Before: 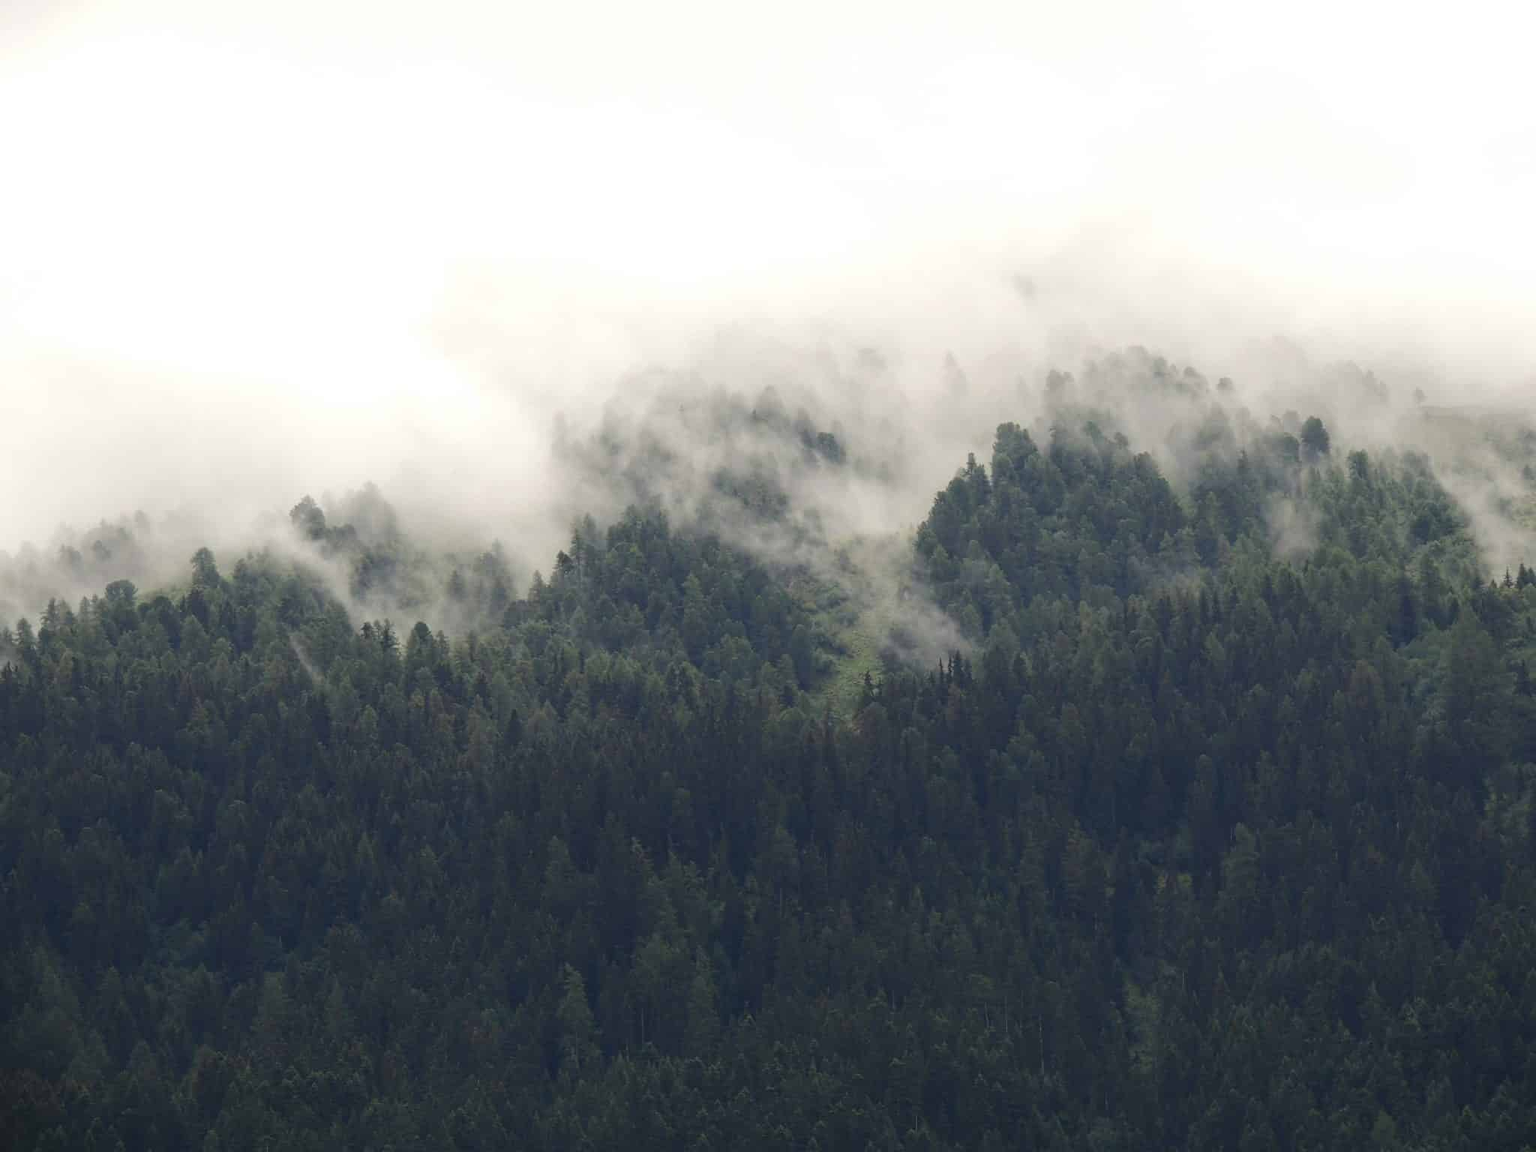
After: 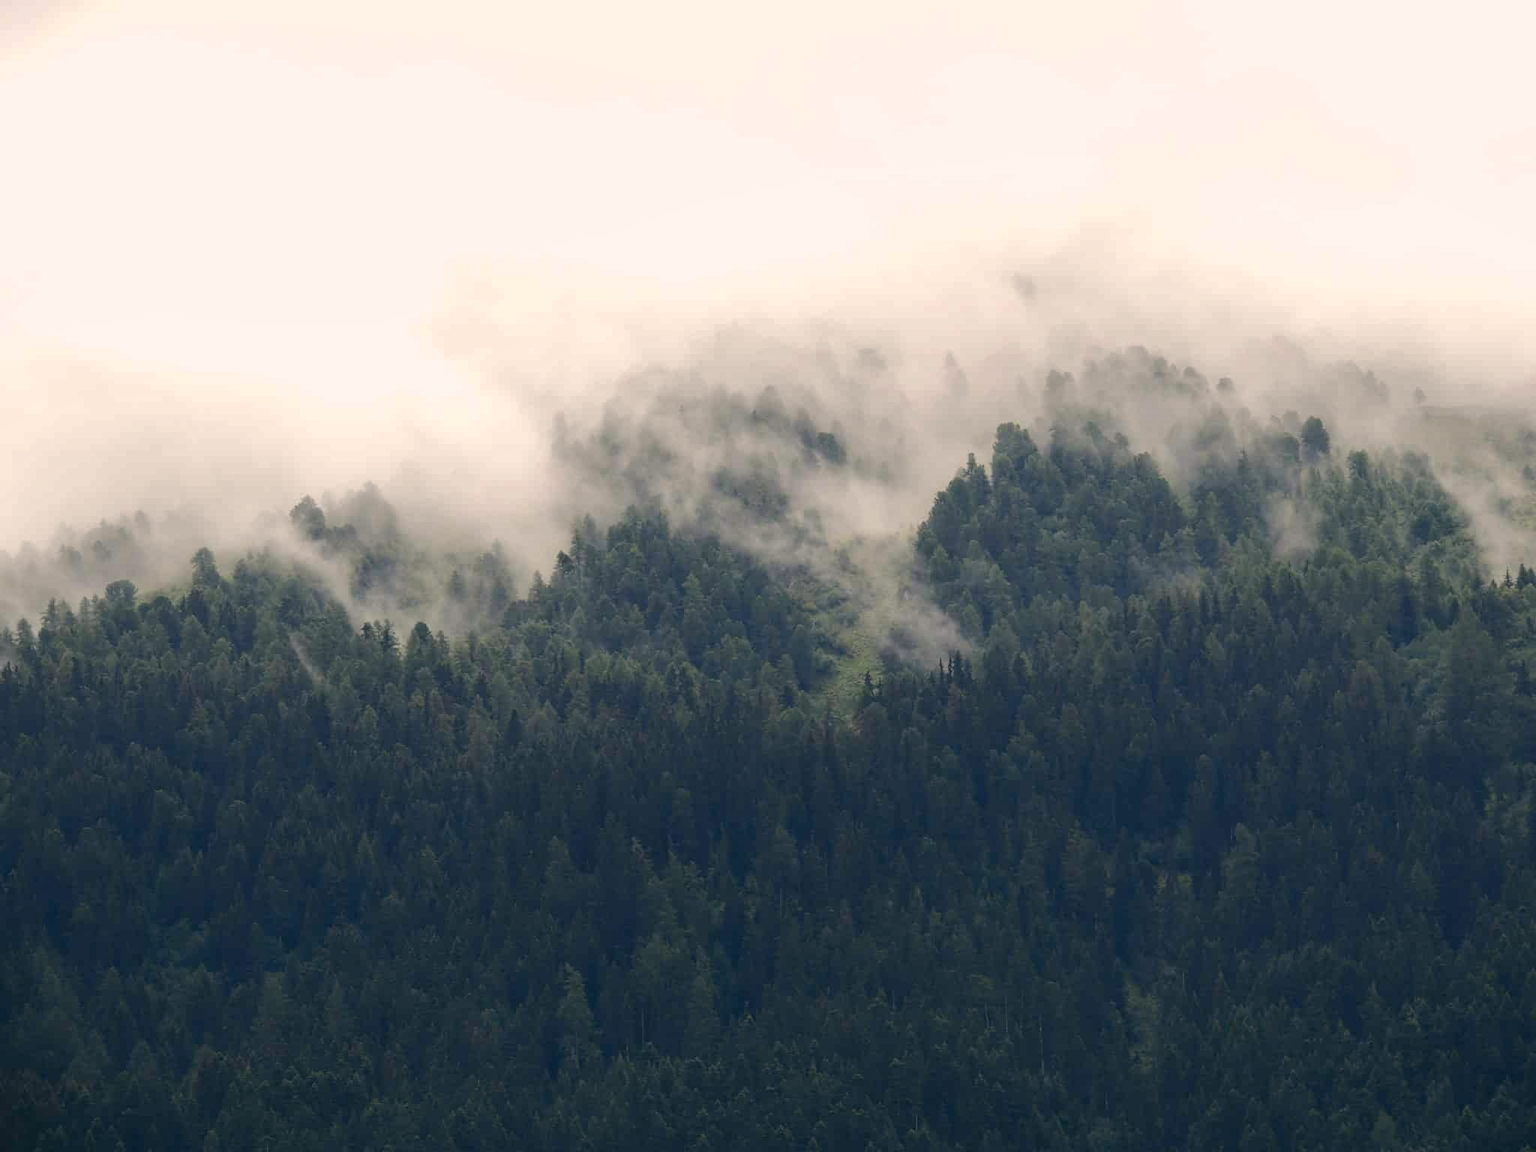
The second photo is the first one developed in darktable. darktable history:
shadows and highlights: shadows -20, white point adjustment -2, highlights -35
color correction: highlights a* 5.38, highlights b* 5.3, shadows a* -4.26, shadows b* -5.11
local contrast: mode bilateral grid, contrast 100, coarseness 100, detail 108%, midtone range 0.2
